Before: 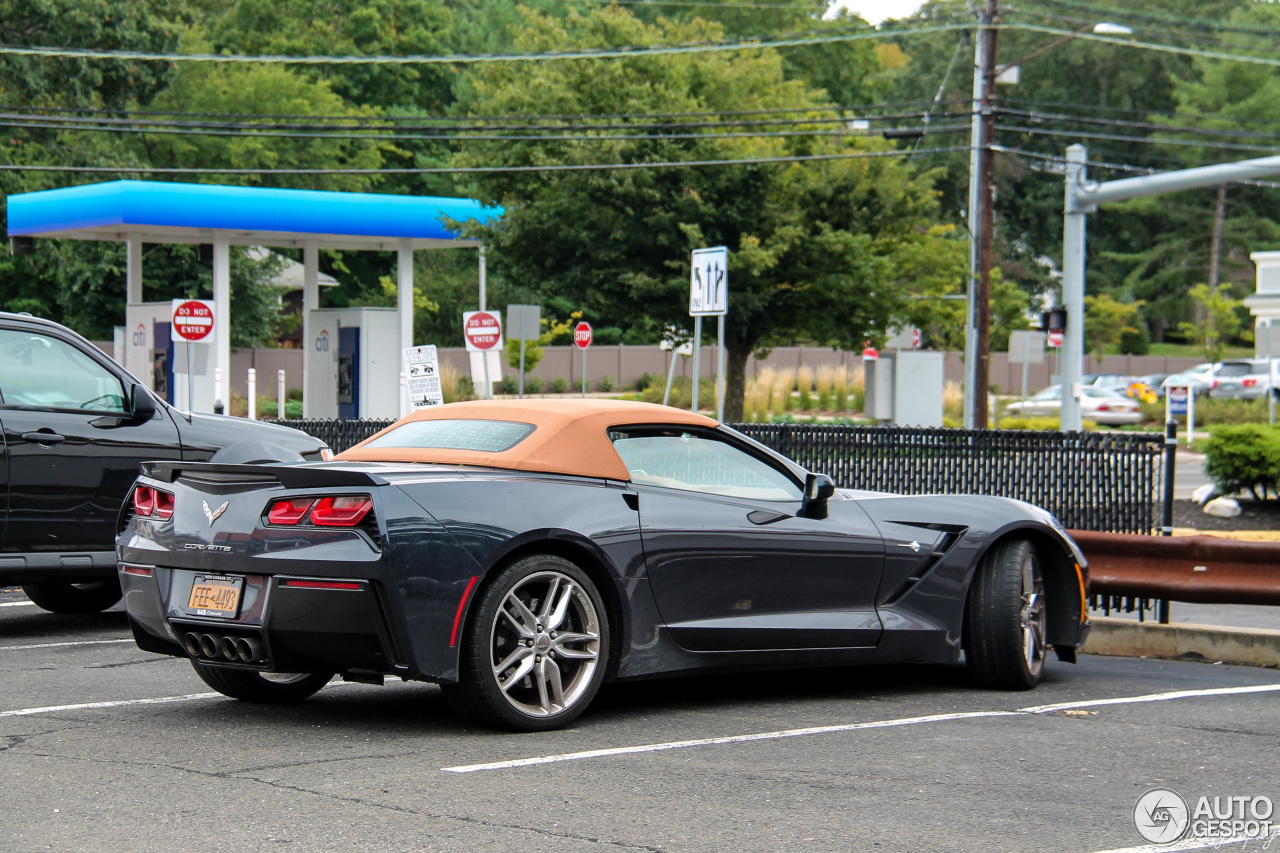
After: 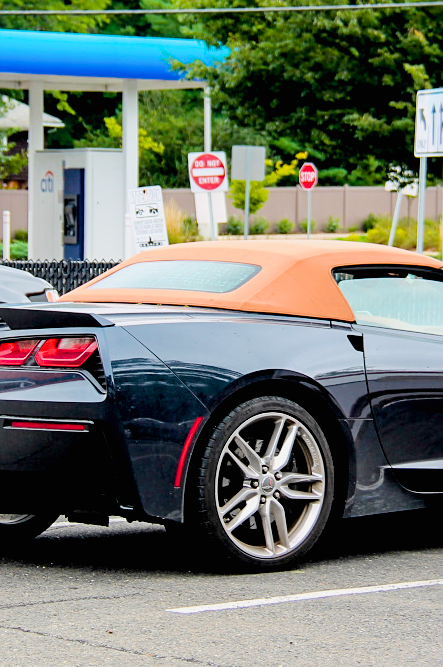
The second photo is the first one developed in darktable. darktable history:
sharpen: amount 0.21
filmic rgb: black relative exposure -7.65 EV, white relative exposure 4.56 EV, hardness 3.61, iterations of high-quality reconstruction 0, contrast in shadows safe
crop and rotate: left 21.519%, top 18.754%, right 43.839%, bottom 2.994%
exposure: black level correction 0.011, exposure 1.077 EV, compensate highlight preservation false
color balance rgb: global offset › luminance 0.234%, perceptual saturation grading › global saturation 36.118%
